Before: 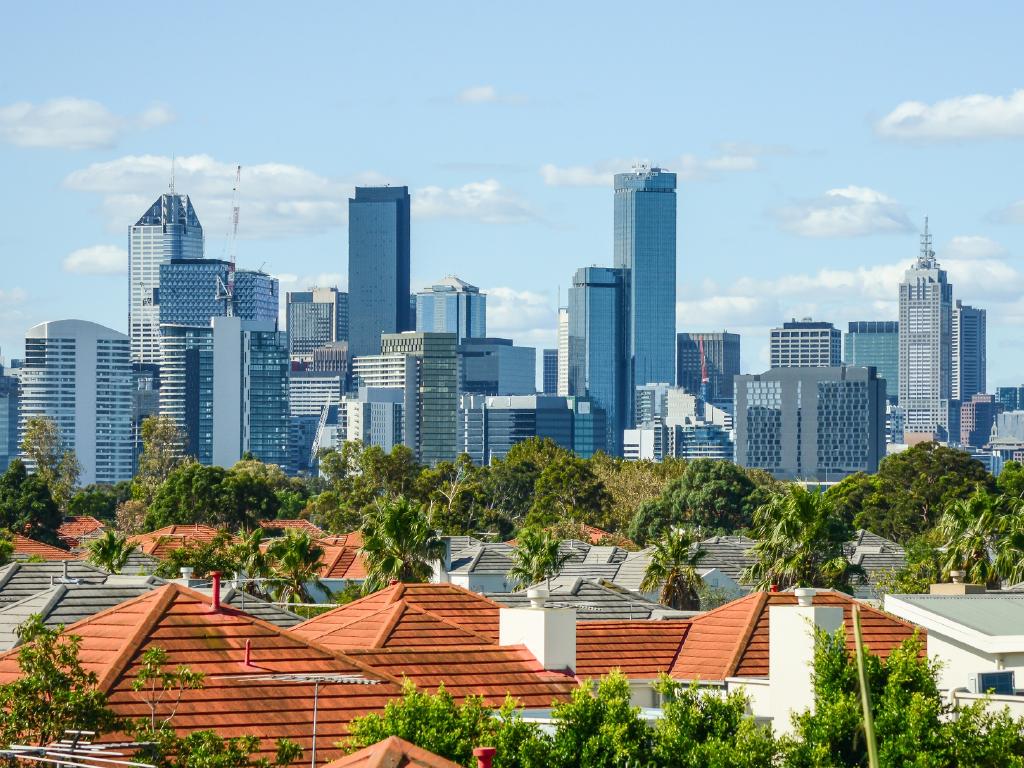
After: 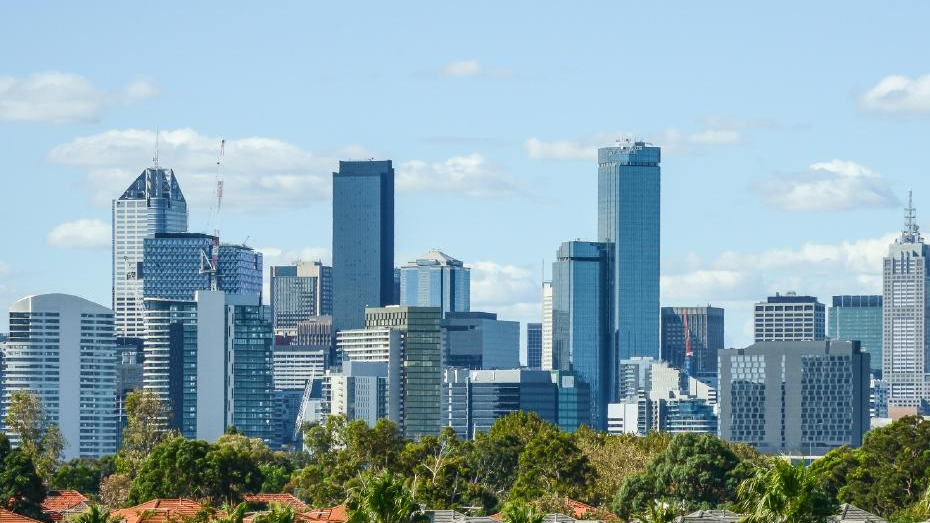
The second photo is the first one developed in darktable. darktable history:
crop: left 1.621%, top 3.407%, right 7.549%, bottom 28.443%
